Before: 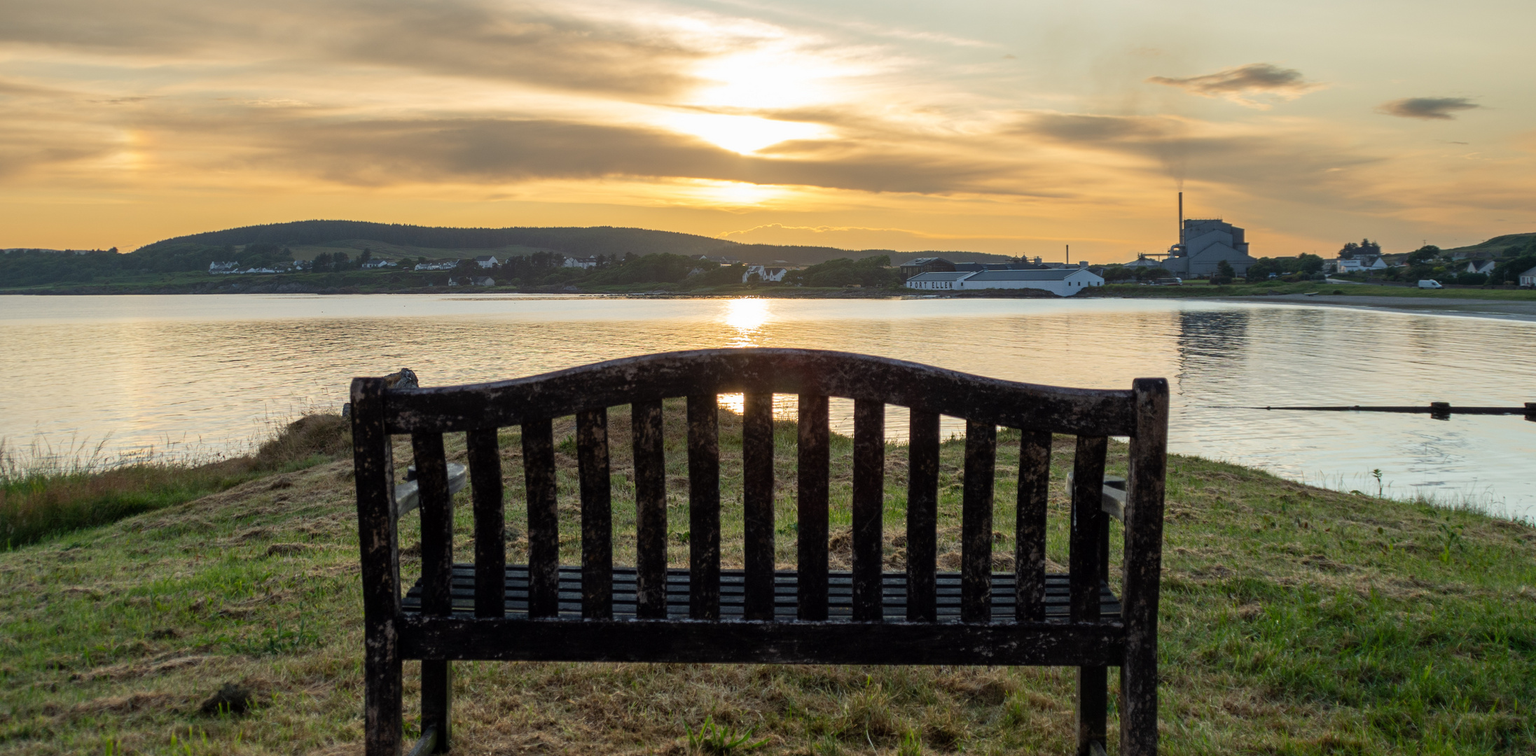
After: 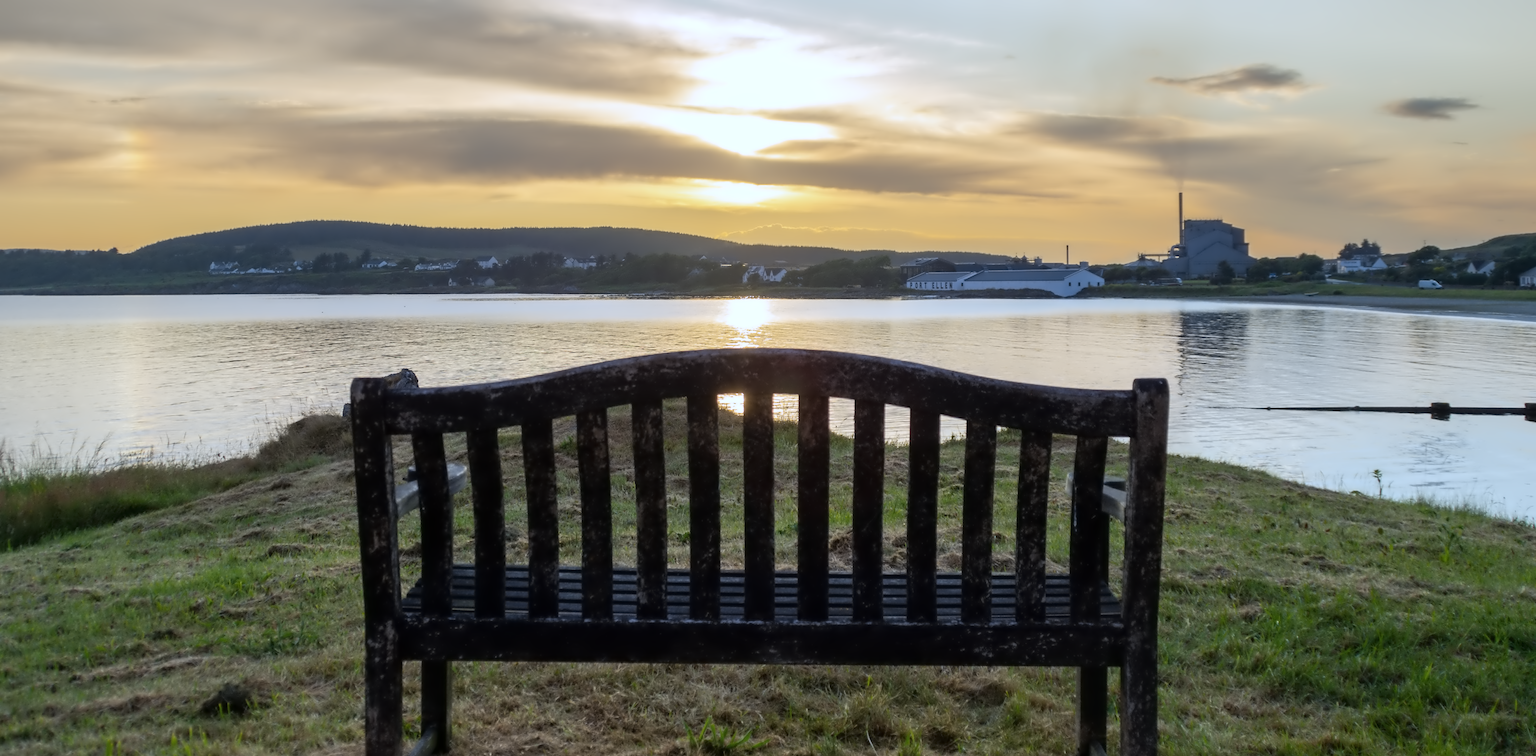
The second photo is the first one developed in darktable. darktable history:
contrast equalizer: octaves 7, y [[0.5 ×6], [0.5 ×6], [0.5 ×6], [0, 0.033, 0.067, 0.1, 0.133, 0.167], [0, 0.05, 0.1, 0.15, 0.2, 0.25]]
white balance: red 0.948, green 1.02, blue 1.176
